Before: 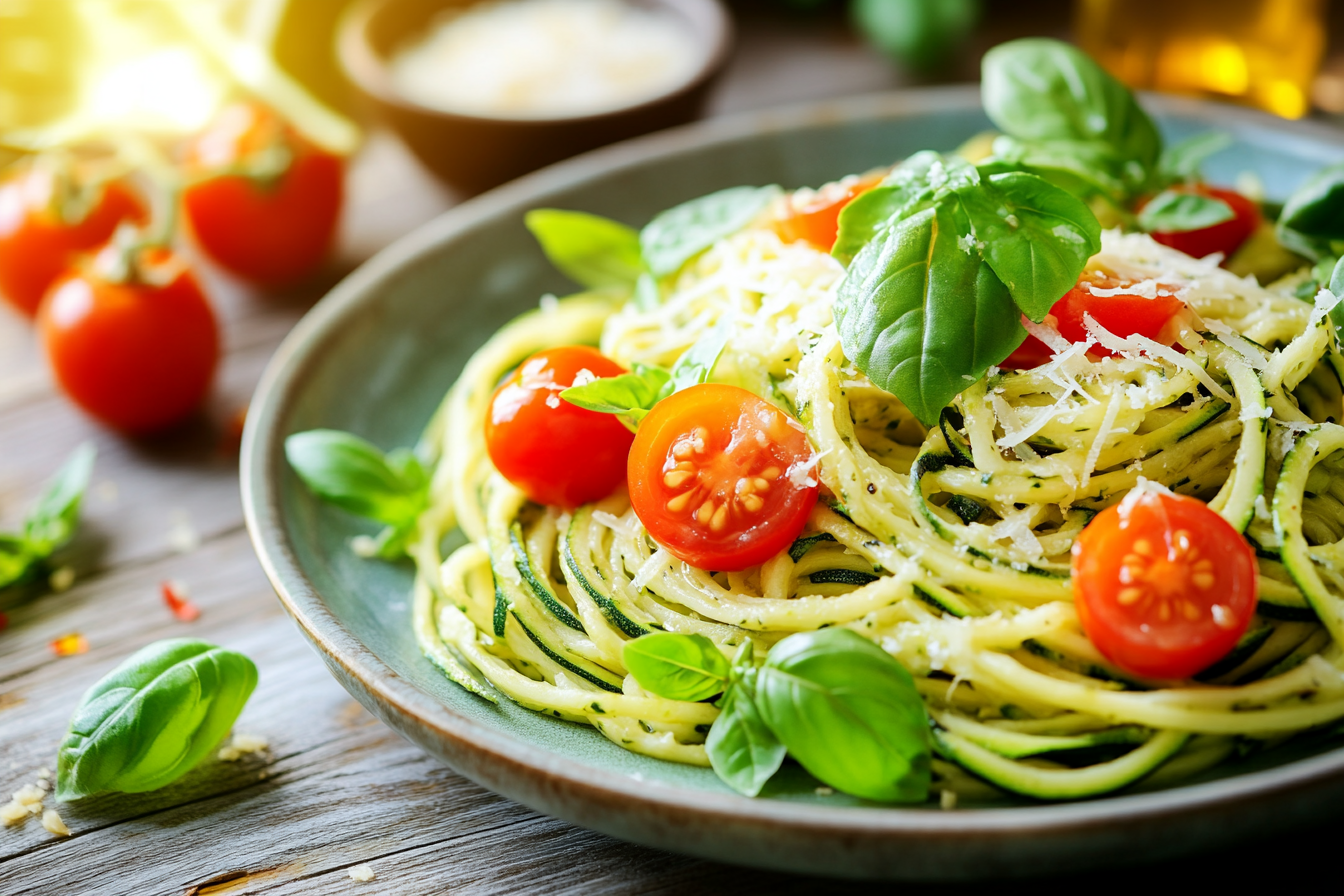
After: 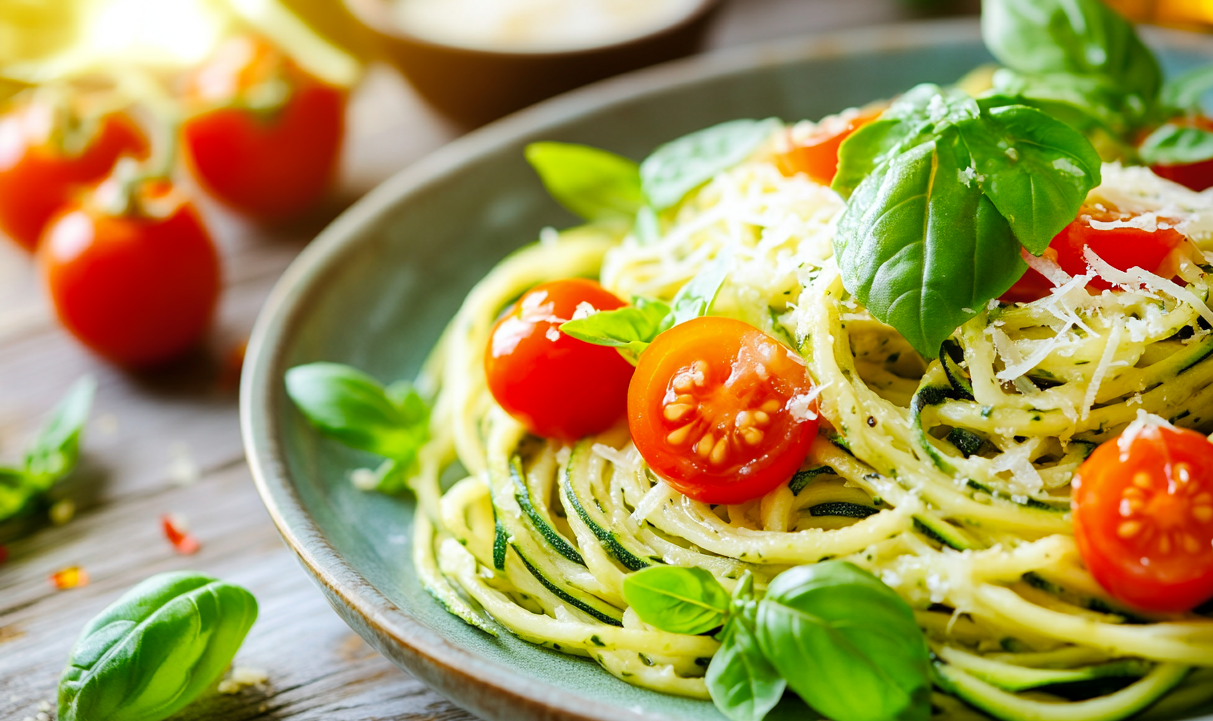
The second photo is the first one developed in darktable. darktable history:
crop: top 7.49%, right 9.717%, bottom 11.943%
color balance rgb: shadows fall-off 101%, linear chroma grading › mid-tones 7.63%, perceptual saturation grading › mid-tones 11.68%, mask middle-gray fulcrum 22.45%, global vibrance 10.11%, saturation formula JzAzBz (2021)
